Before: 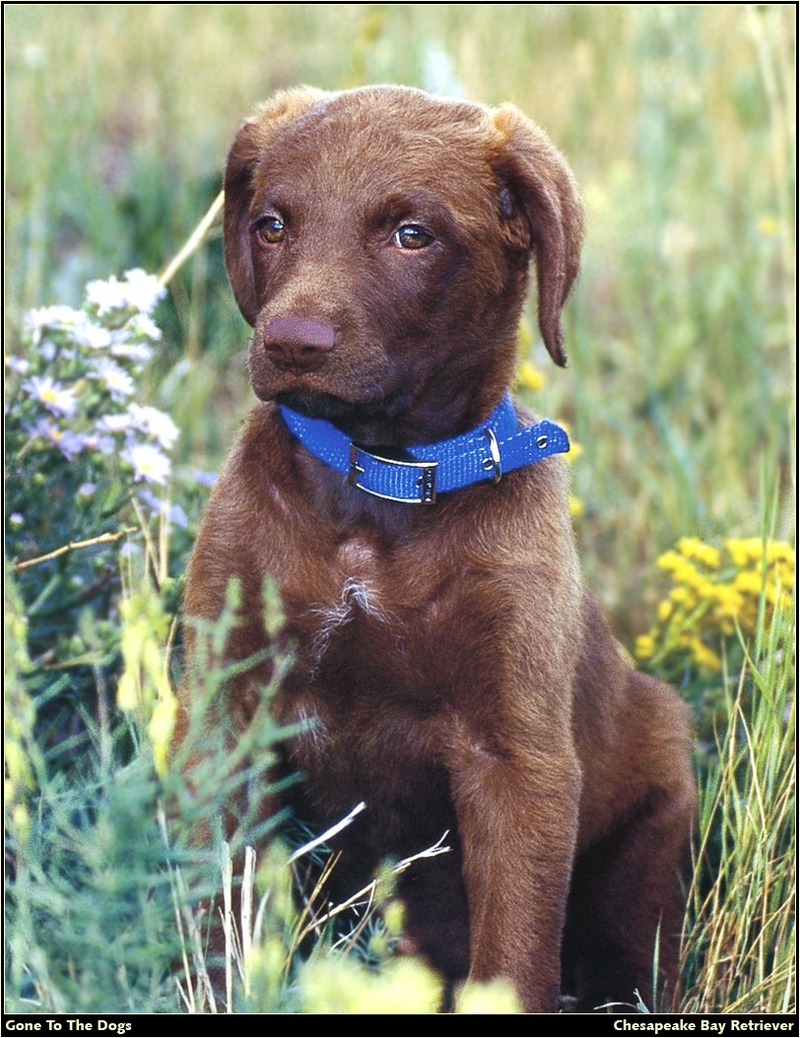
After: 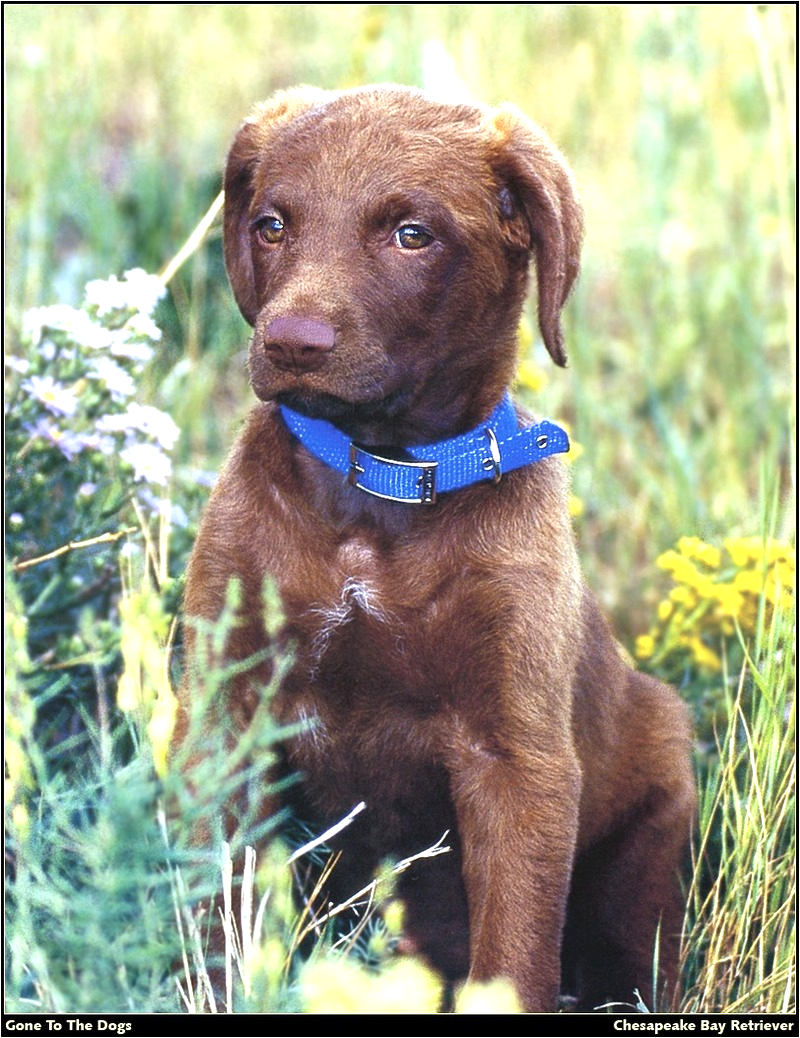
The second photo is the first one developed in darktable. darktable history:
base curve: curves: ch0 [(0, 0) (0.472, 0.455) (1, 1)], preserve colors none
exposure: exposure 0.6 EV, compensate highlight preservation false
